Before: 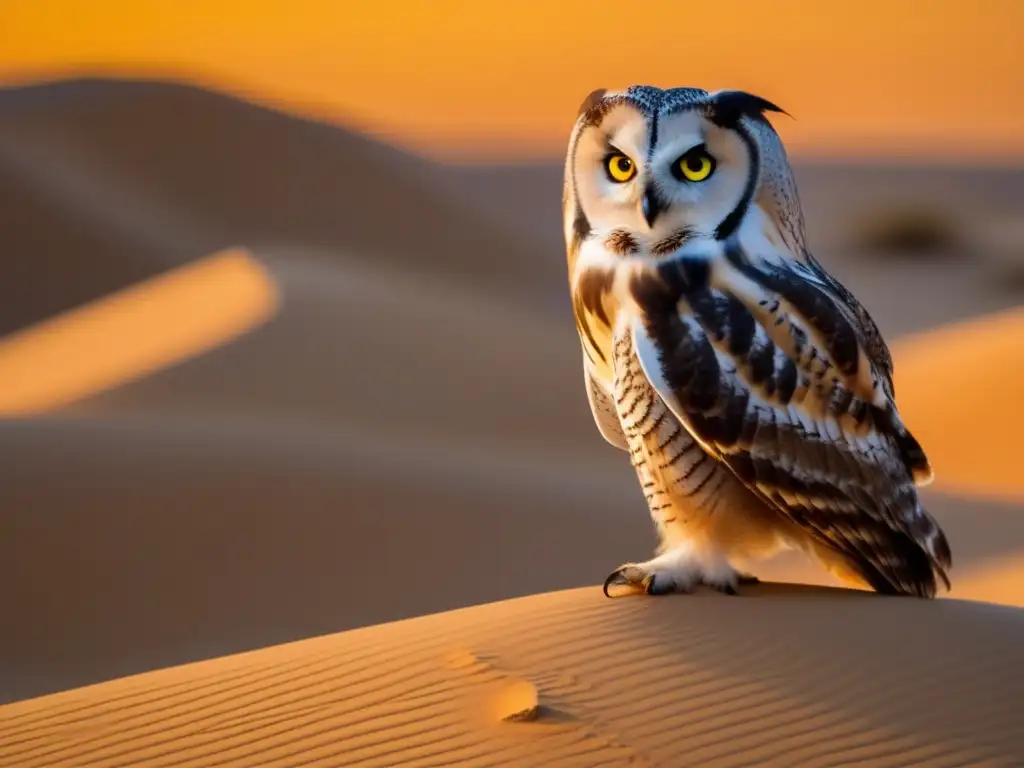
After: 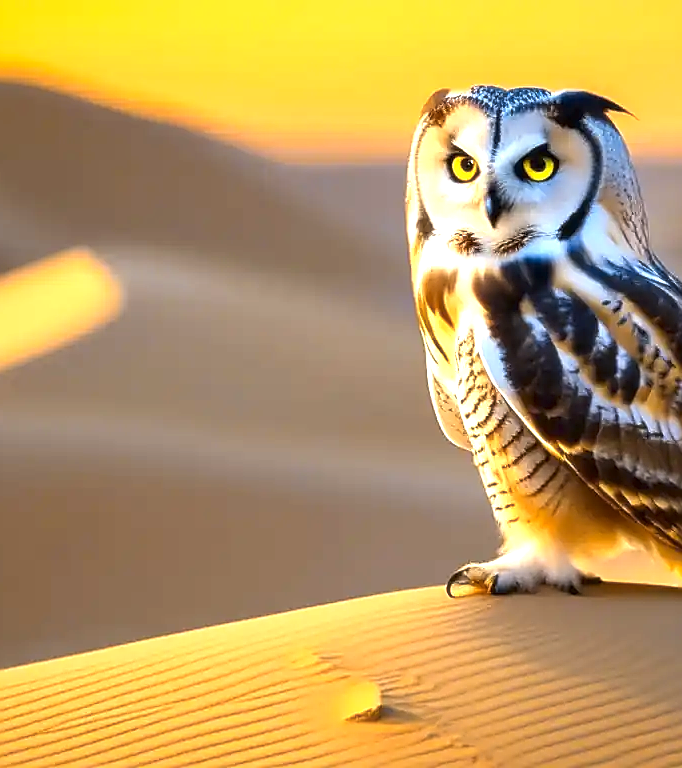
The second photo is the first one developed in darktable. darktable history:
crop: left 15.419%, right 17.914%
color contrast: green-magenta contrast 0.85, blue-yellow contrast 1.25, unbound 0
sharpen: radius 1.4, amount 1.25, threshold 0.7
exposure: black level correction 0, exposure 1.2 EV, compensate exposure bias true, compensate highlight preservation false
soften: size 10%, saturation 50%, brightness 0.2 EV, mix 10%
